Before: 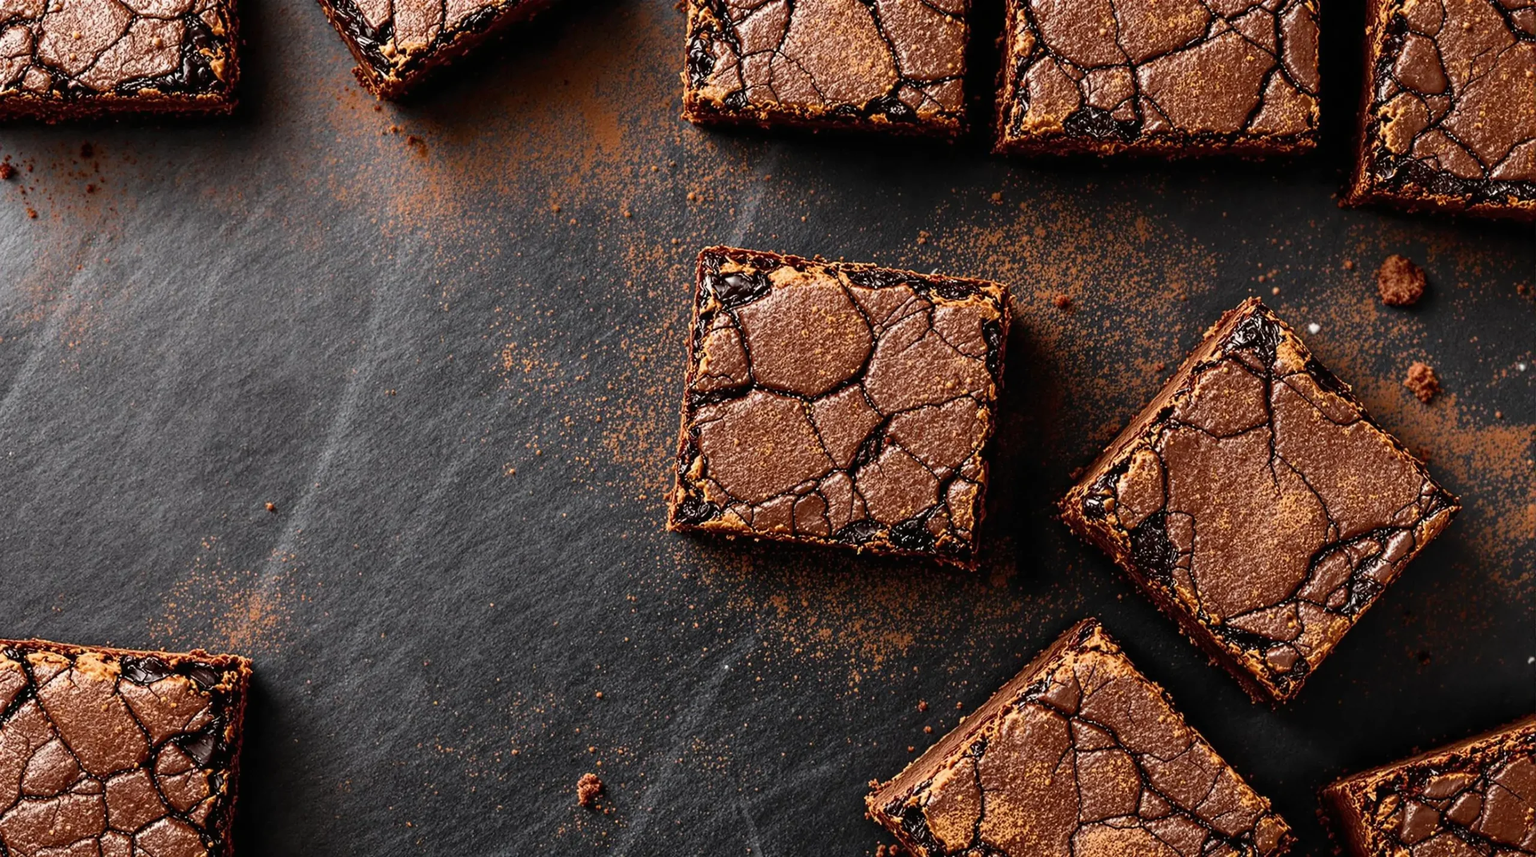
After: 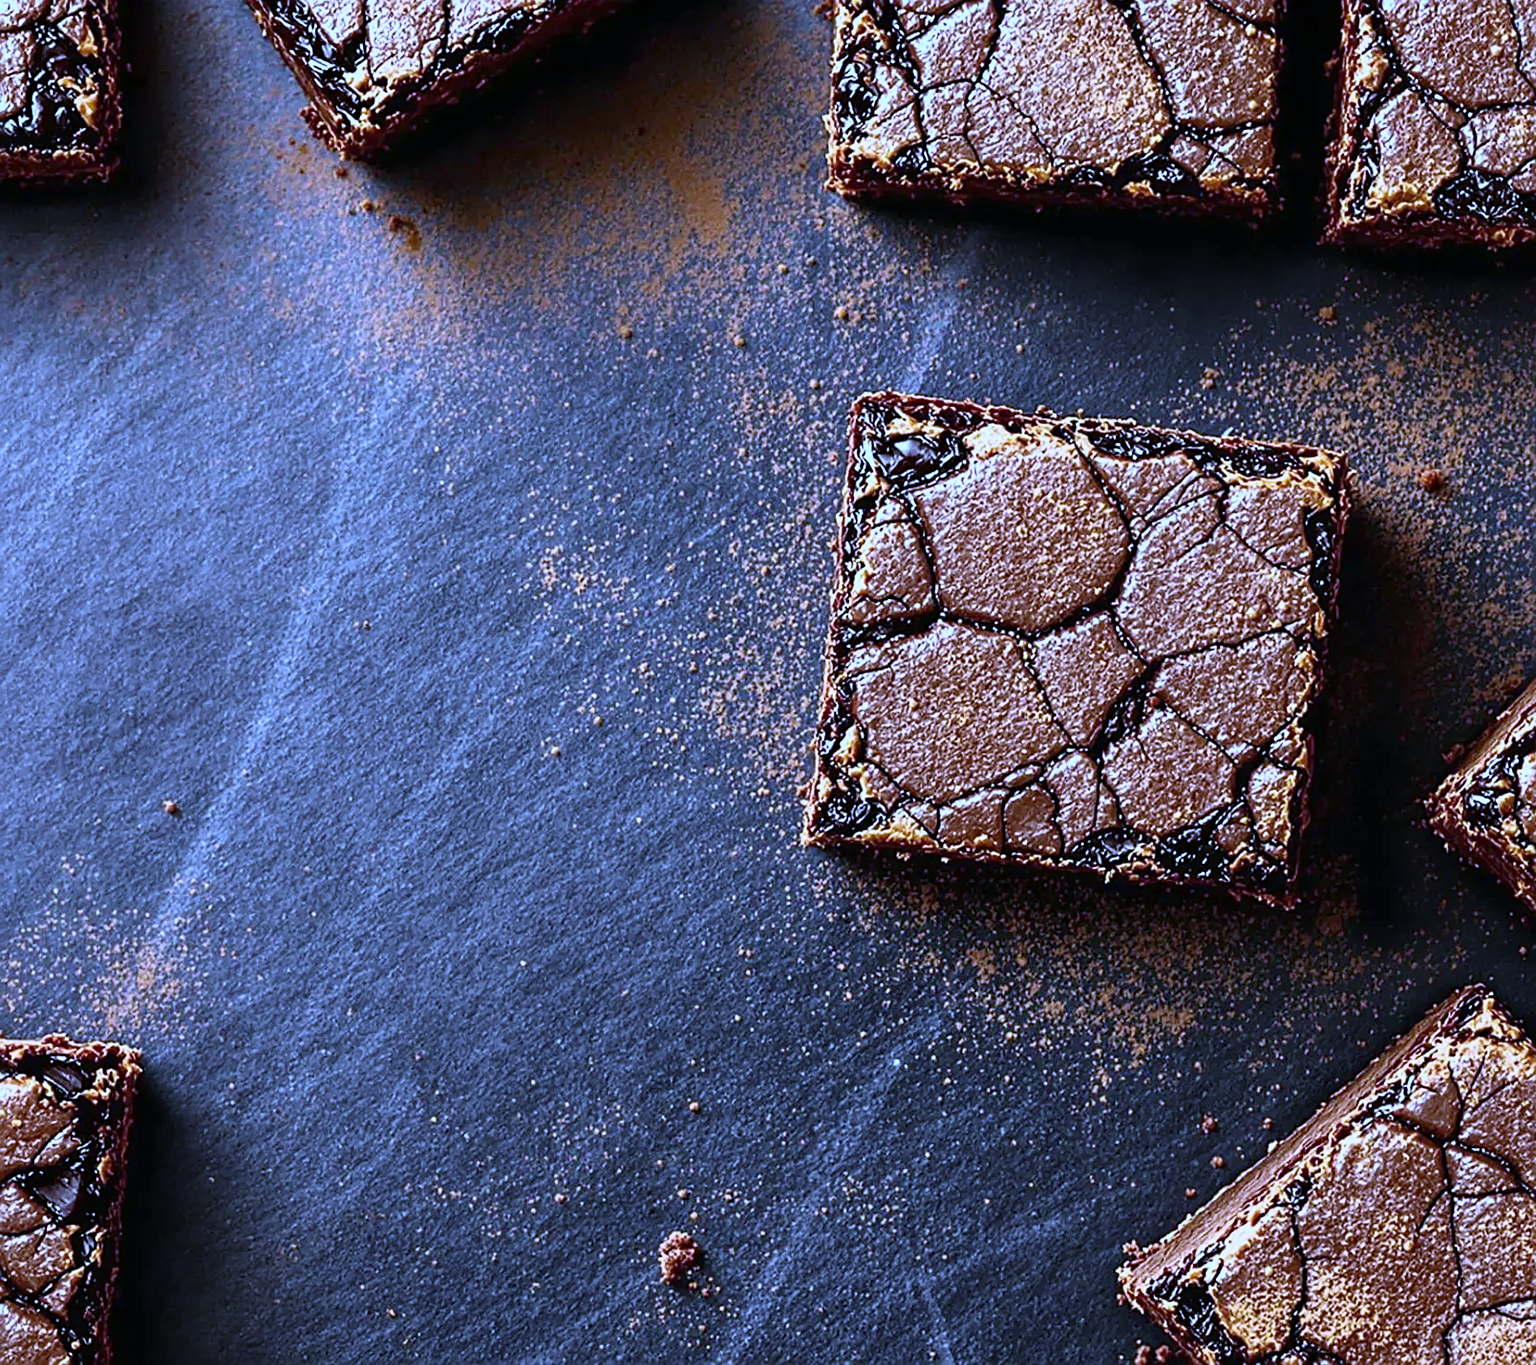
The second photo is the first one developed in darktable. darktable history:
sharpen: on, module defaults
white balance: red 0.766, blue 1.537
base curve: curves: ch0 [(0, 0) (0.557, 0.834) (1, 1)]
crop: left 10.644%, right 26.528%
